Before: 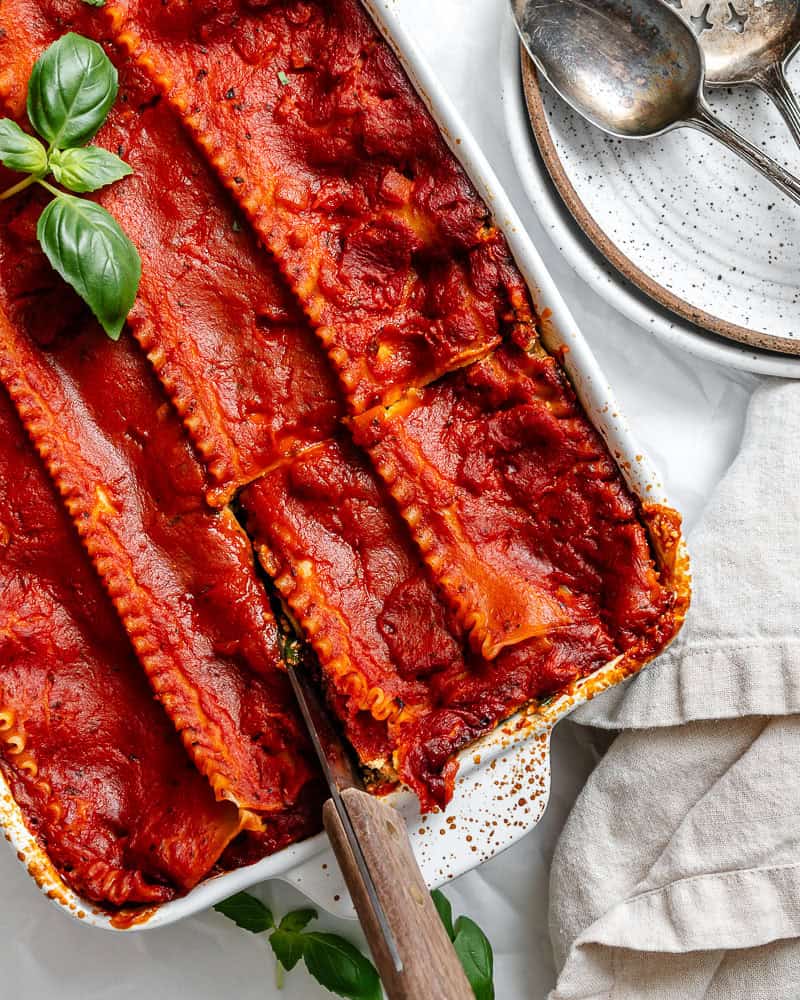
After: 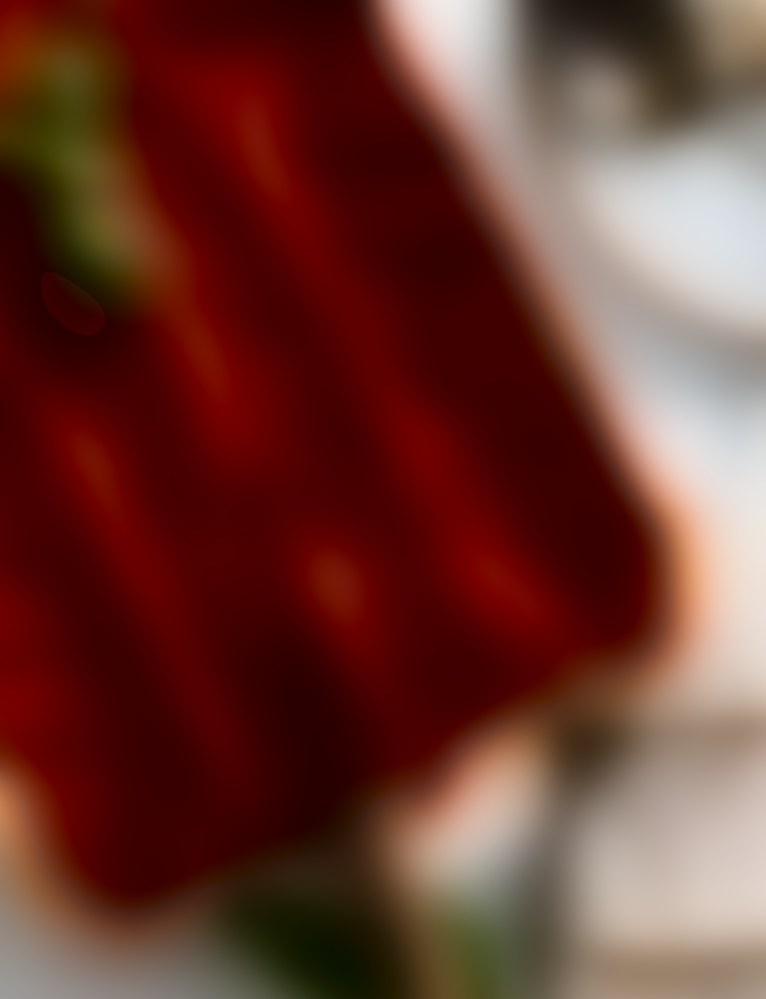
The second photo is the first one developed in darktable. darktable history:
crop: right 4.126%, bottom 0.031%
white balance: emerald 1
velvia: strength 75%
lowpass: radius 31.92, contrast 1.72, brightness -0.98, saturation 0.94
haze removal: compatibility mode true, adaptive false
